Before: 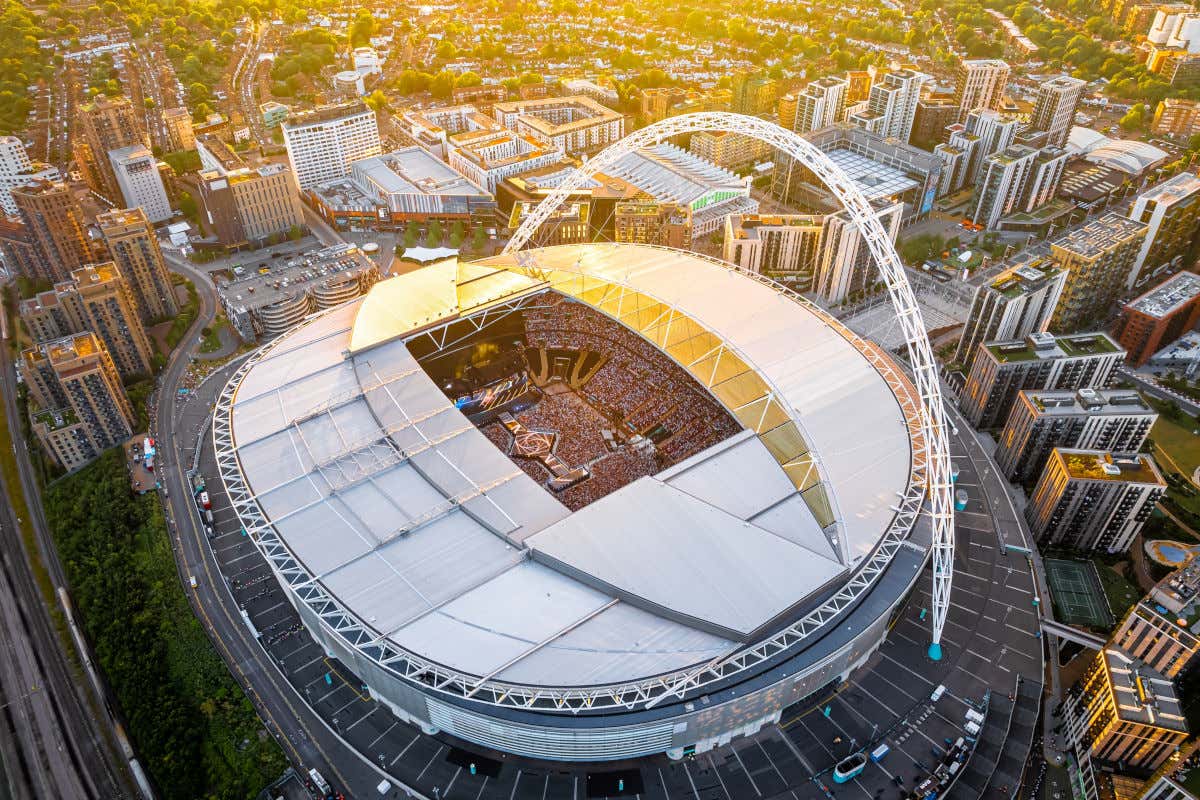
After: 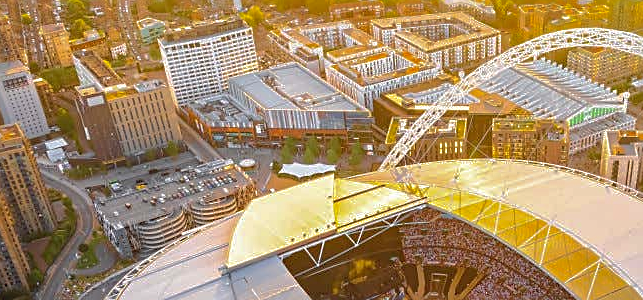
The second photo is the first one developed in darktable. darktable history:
shadows and highlights: shadows 39.47, highlights -59.72, highlights color adjustment 56.47%
crop: left 10.296%, top 10.546%, right 36.073%, bottom 51.927%
sharpen: on, module defaults
